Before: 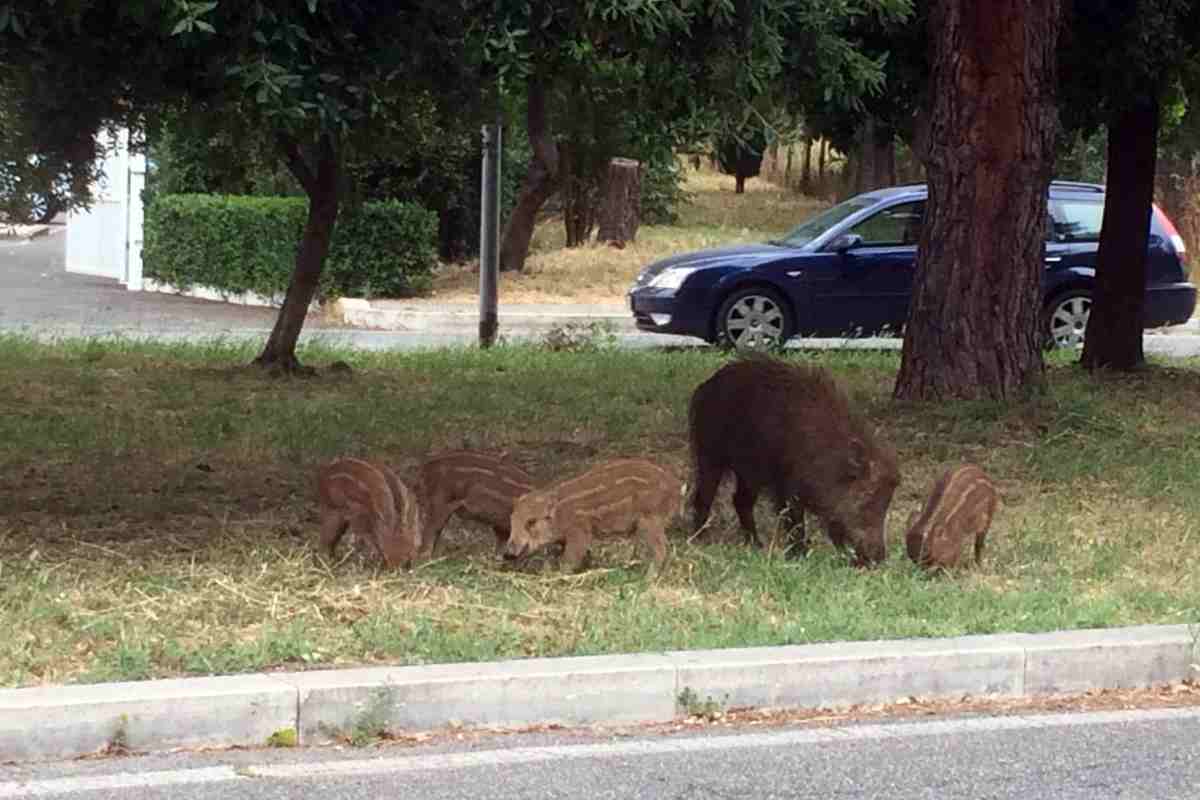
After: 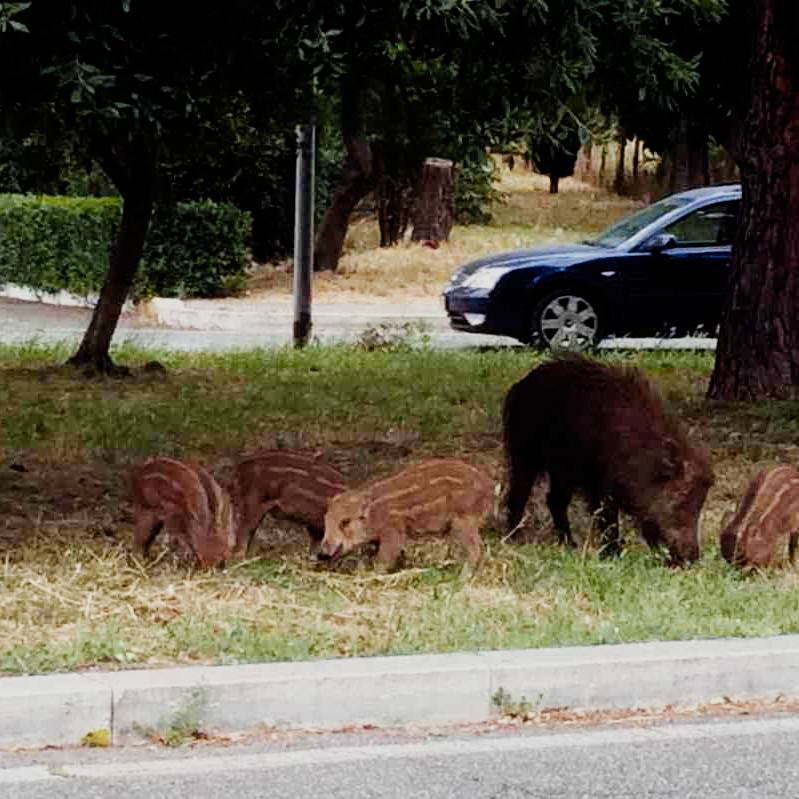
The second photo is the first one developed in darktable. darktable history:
filmic rgb: black relative exposure -7.5 EV, white relative exposure 5 EV, hardness 3.3, contrast 1.3, preserve chrominance no, color science v5 (2021)
color zones: curves: ch1 [(0.309, 0.524) (0.41, 0.329) (0.508, 0.509)]; ch2 [(0.25, 0.457) (0.75, 0.5)]
crop and rotate: left 15.583%, right 17.81%
